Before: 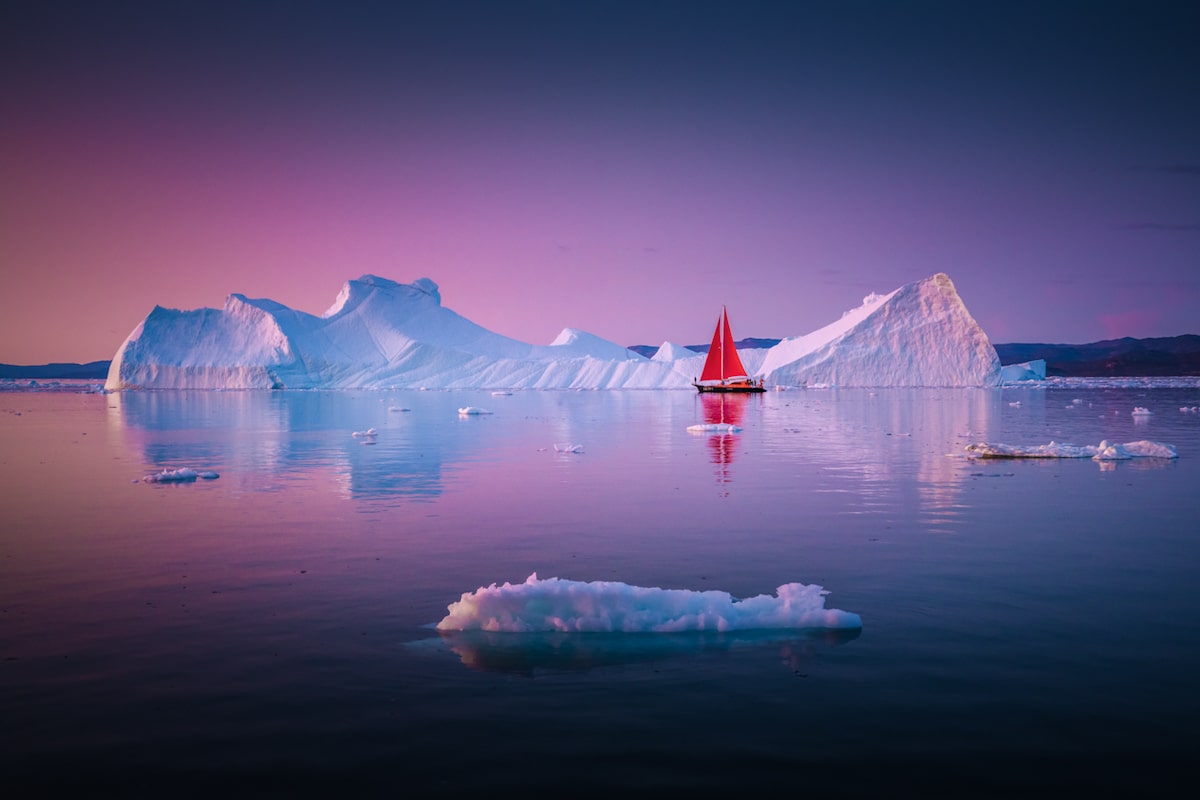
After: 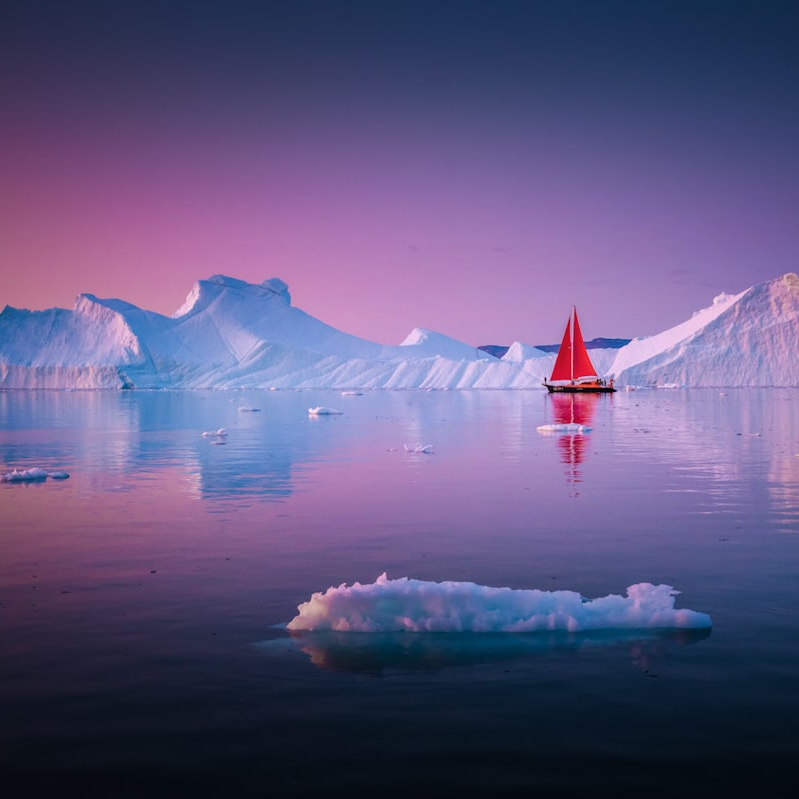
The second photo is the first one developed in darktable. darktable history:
crop and rotate: left 12.575%, right 20.773%
tone equalizer: edges refinement/feathering 500, mask exposure compensation -1.57 EV, preserve details no
